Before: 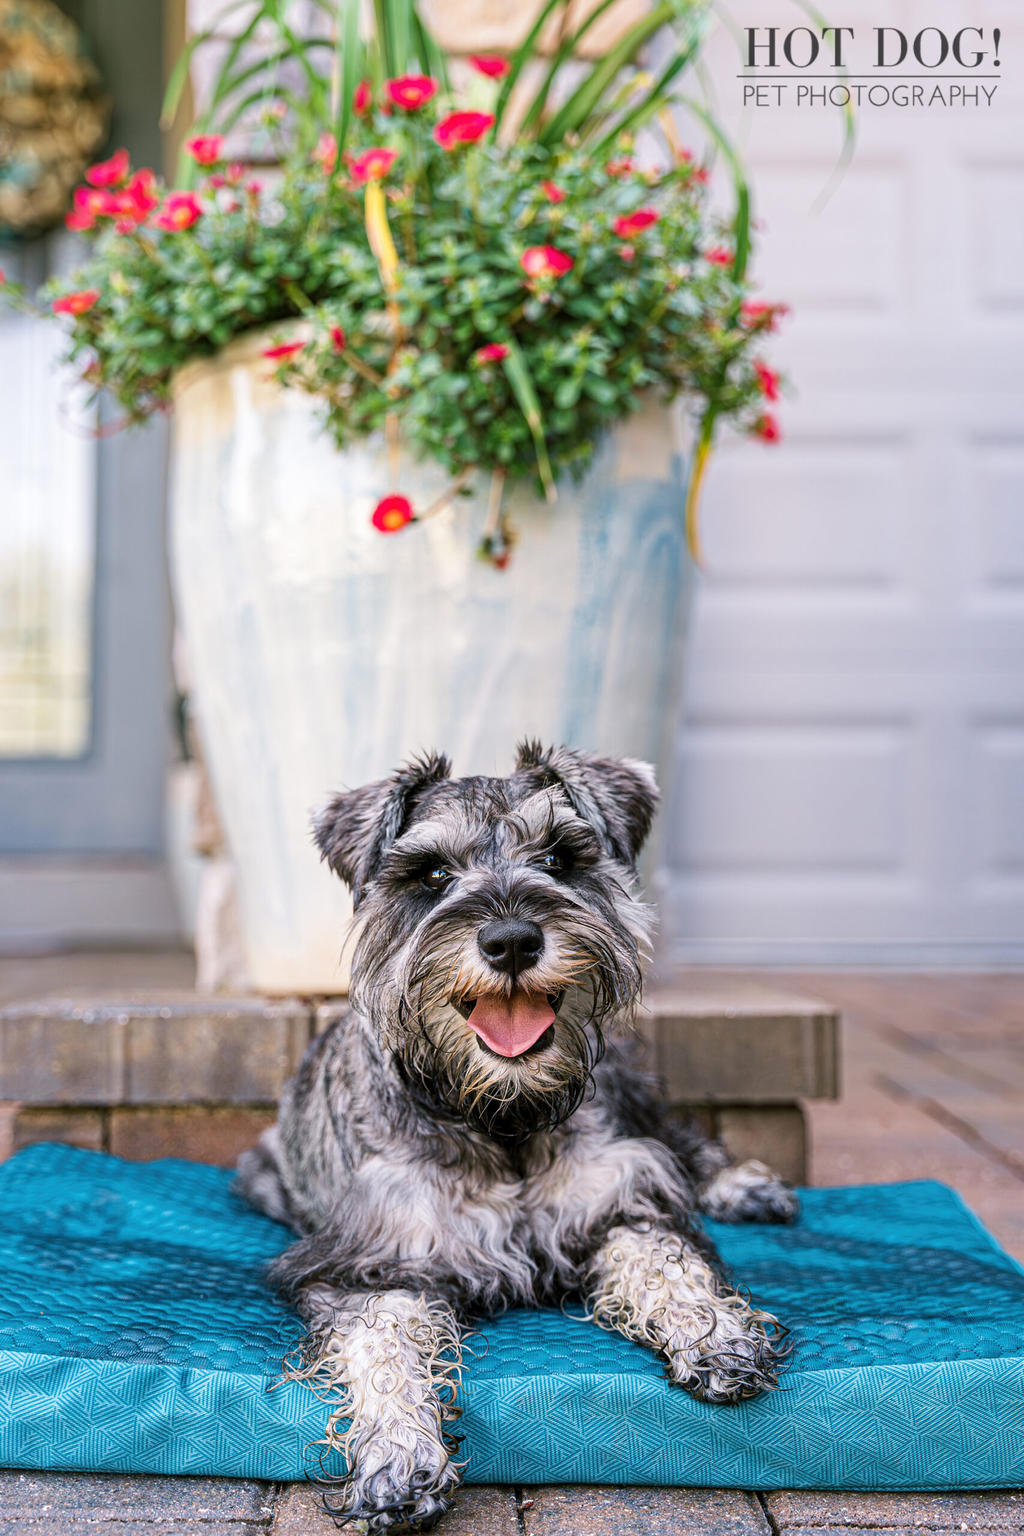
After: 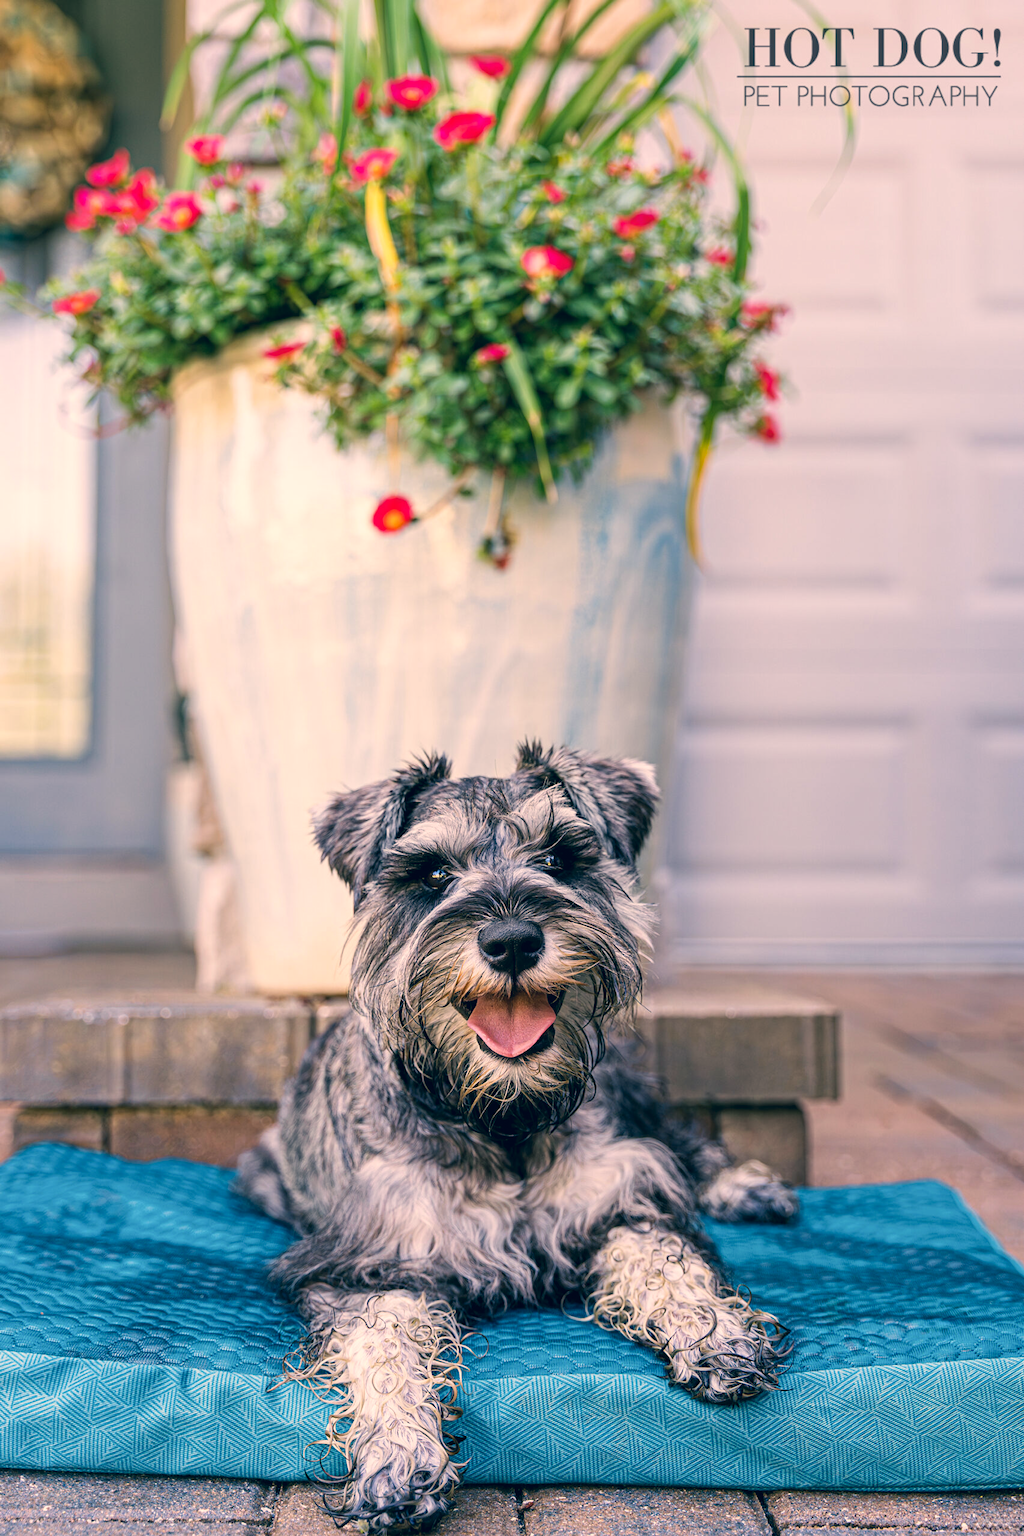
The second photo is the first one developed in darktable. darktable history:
color correction: highlights a* 10.33, highlights b* 14.74, shadows a* -10.14, shadows b* -14.83
